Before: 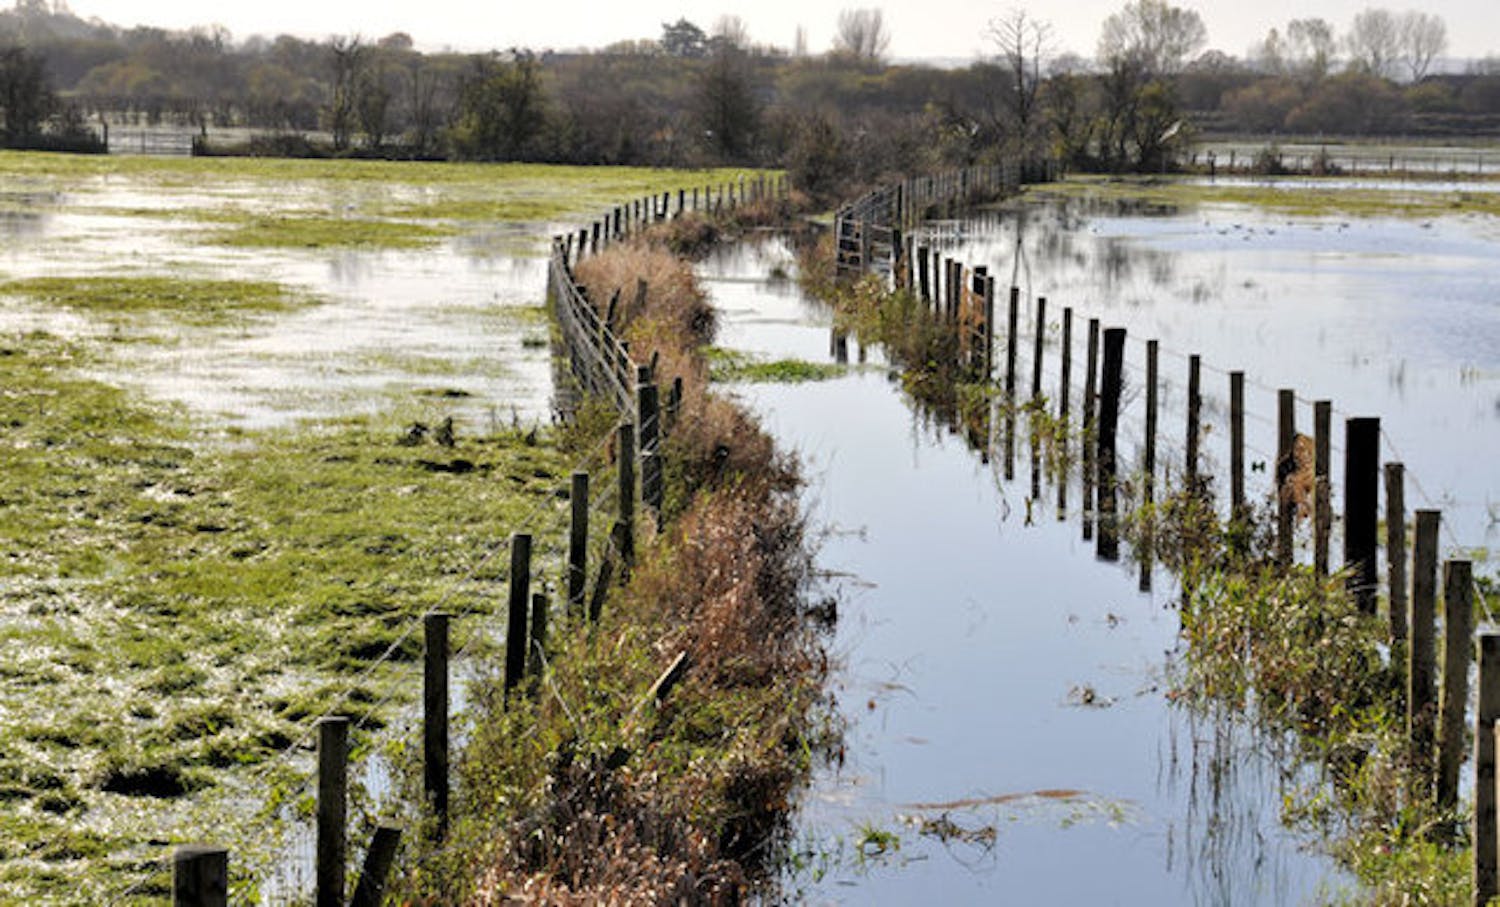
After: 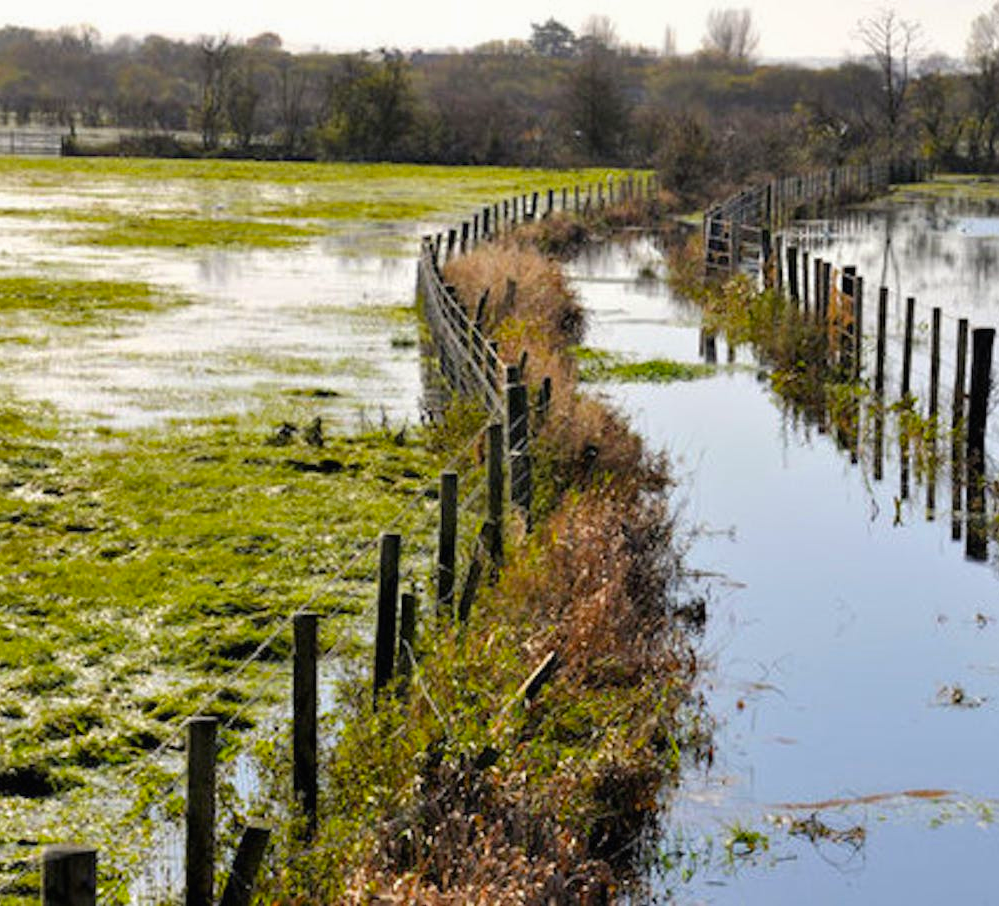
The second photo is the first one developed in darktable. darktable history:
contrast brightness saturation: contrast -0.02, brightness -0.01, saturation 0.03
color balance rgb: perceptual saturation grading › global saturation 25%, global vibrance 20%
crop and rotate: left 8.786%, right 24.548%
